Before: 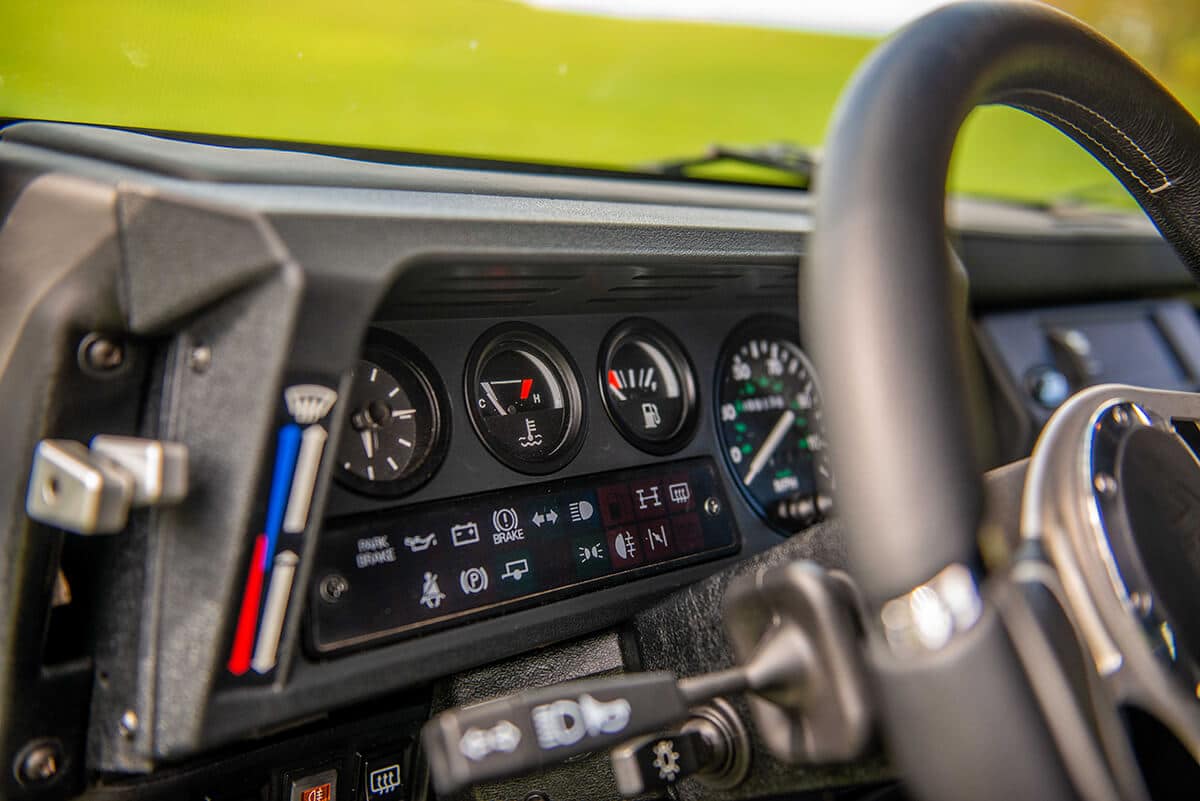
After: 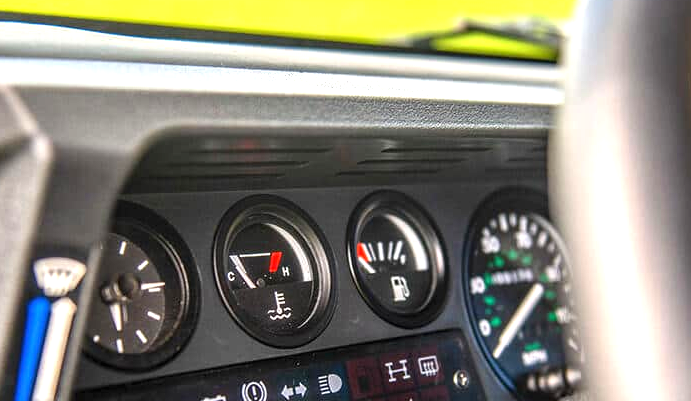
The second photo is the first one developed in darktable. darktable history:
crop: left 20.964%, top 15.904%, right 21.435%, bottom 34.016%
exposure: black level correction 0, exposure 1.199 EV, compensate highlight preservation false
